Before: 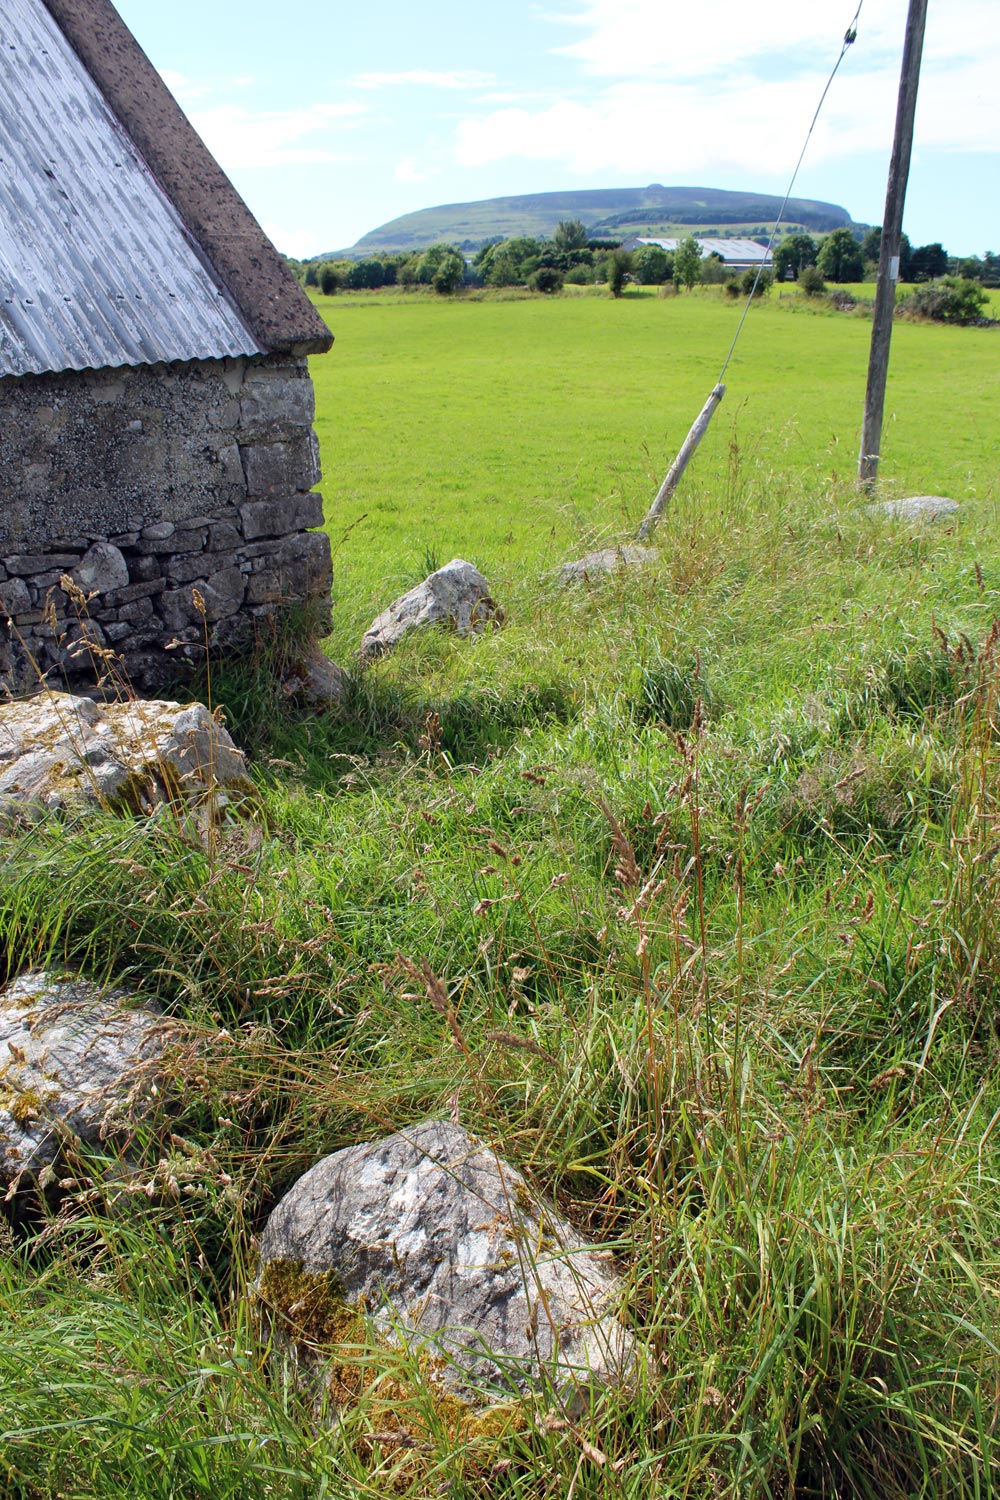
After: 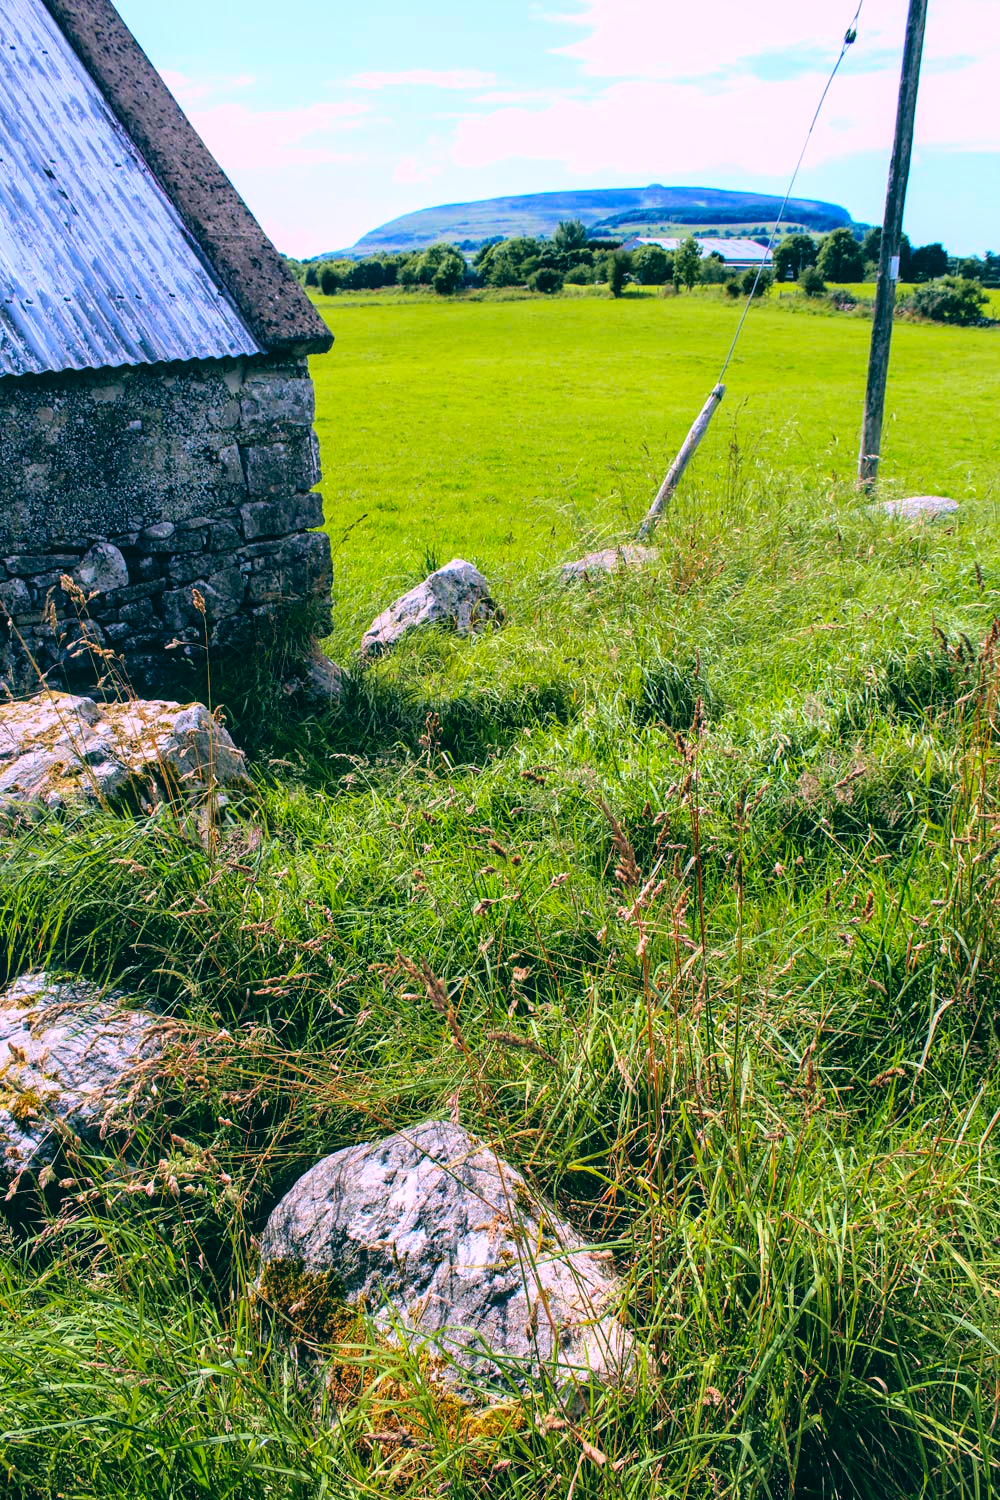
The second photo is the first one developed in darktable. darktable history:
contrast brightness saturation: contrast 0.2, brightness 0.15, saturation 0.14
color balance: lift [1.016, 0.983, 1, 1.017], gamma [0.78, 1.018, 1.043, 0.957], gain [0.786, 1.063, 0.937, 1.017], input saturation 118.26%, contrast 13.43%, contrast fulcrum 21.62%, output saturation 82.76%
local contrast: on, module defaults
color balance rgb: linear chroma grading › shadows -8%, linear chroma grading › global chroma 10%, perceptual saturation grading › global saturation 2%, perceptual saturation grading › highlights -2%, perceptual saturation grading › mid-tones 4%, perceptual saturation grading › shadows 8%, perceptual brilliance grading › global brilliance 2%, perceptual brilliance grading › highlights -4%, global vibrance 16%, saturation formula JzAzBz (2021)
white balance: red 0.984, blue 1.059
tone curve: curves: ch0 [(0, 0.01) (0.052, 0.045) (0.136, 0.133) (0.275, 0.35) (0.43, 0.54) (0.676, 0.751) (0.89, 0.919) (1, 1)]; ch1 [(0, 0) (0.094, 0.081) (0.285, 0.299) (0.385, 0.403) (0.447, 0.429) (0.495, 0.496) (0.544, 0.552) (0.589, 0.612) (0.722, 0.728) (1, 1)]; ch2 [(0, 0) (0.257, 0.217) (0.43, 0.421) (0.498, 0.507) (0.531, 0.544) (0.56, 0.579) (0.625, 0.642) (1, 1)], color space Lab, independent channels, preserve colors none
